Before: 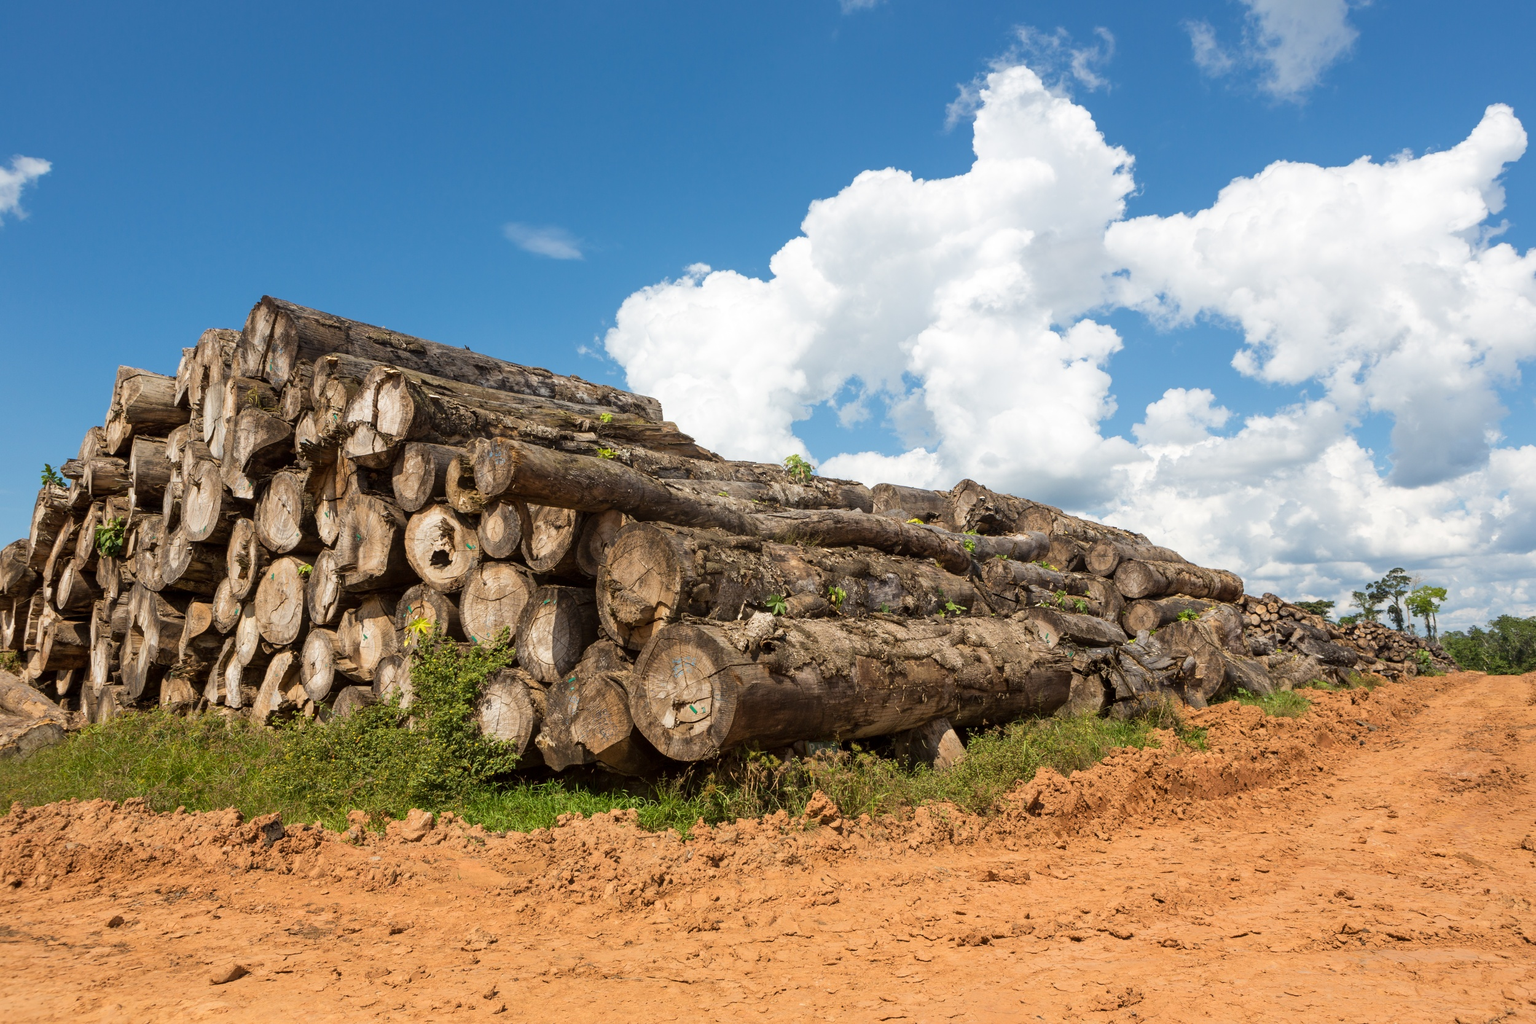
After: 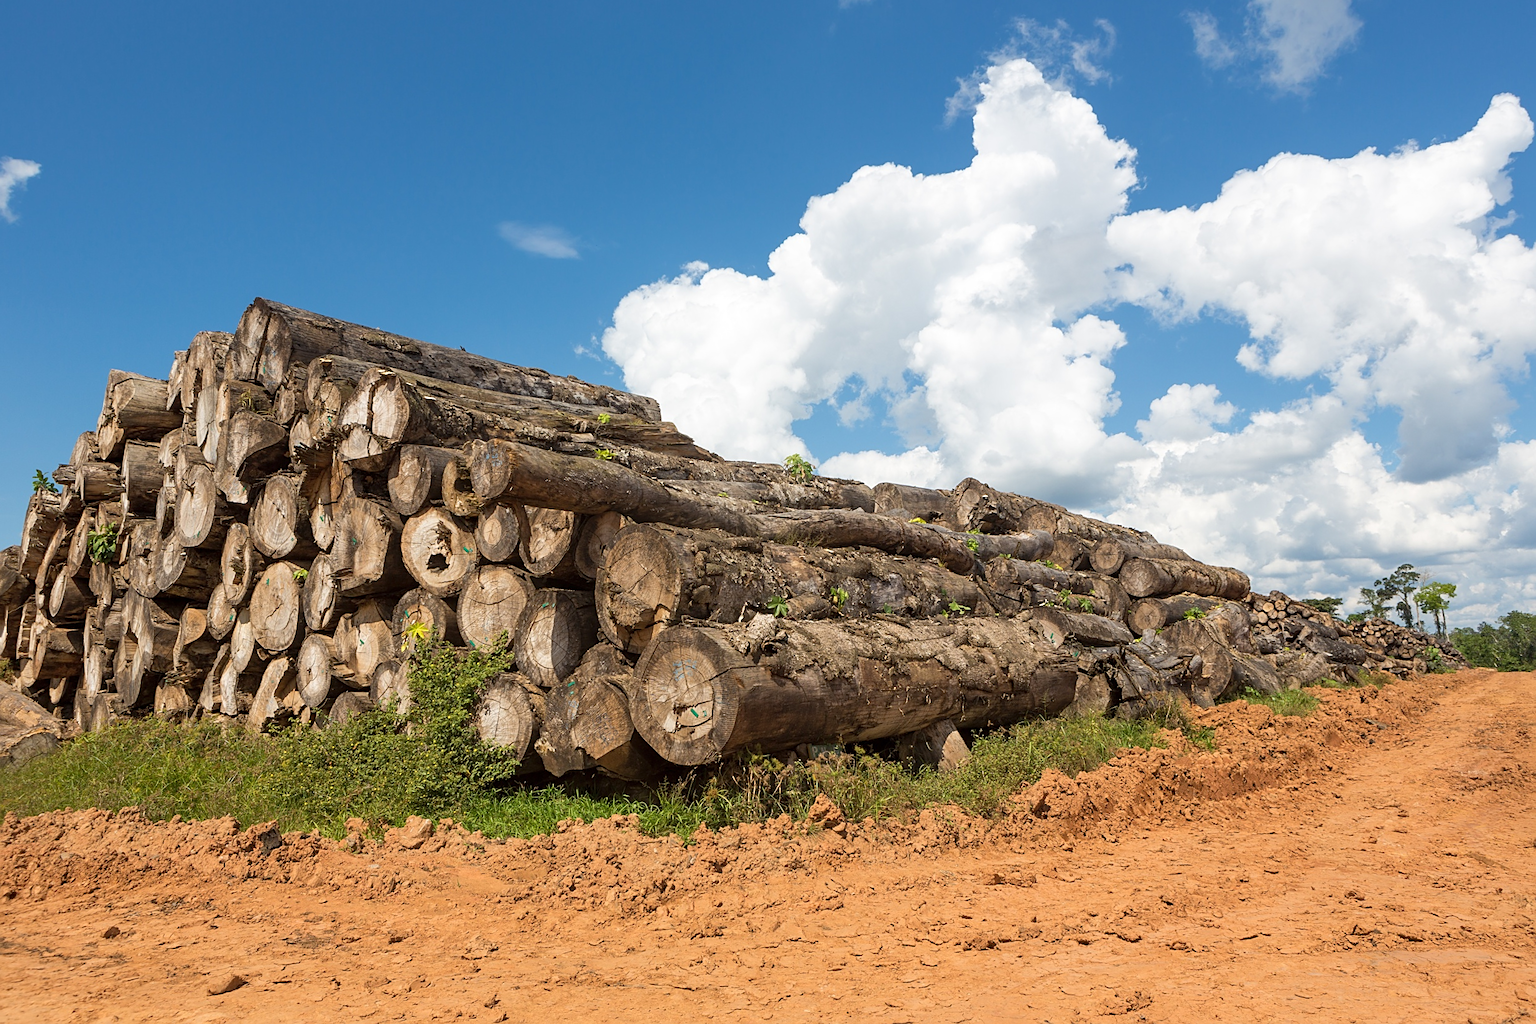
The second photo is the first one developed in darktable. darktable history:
shadows and highlights: shadows 43.06, highlights 6.94
sharpen: on, module defaults
rotate and perspective: rotation -0.45°, automatic cropping original format, crop left 0.008, crop right 0.992, crop top 0.012, crop bottom 0.988
